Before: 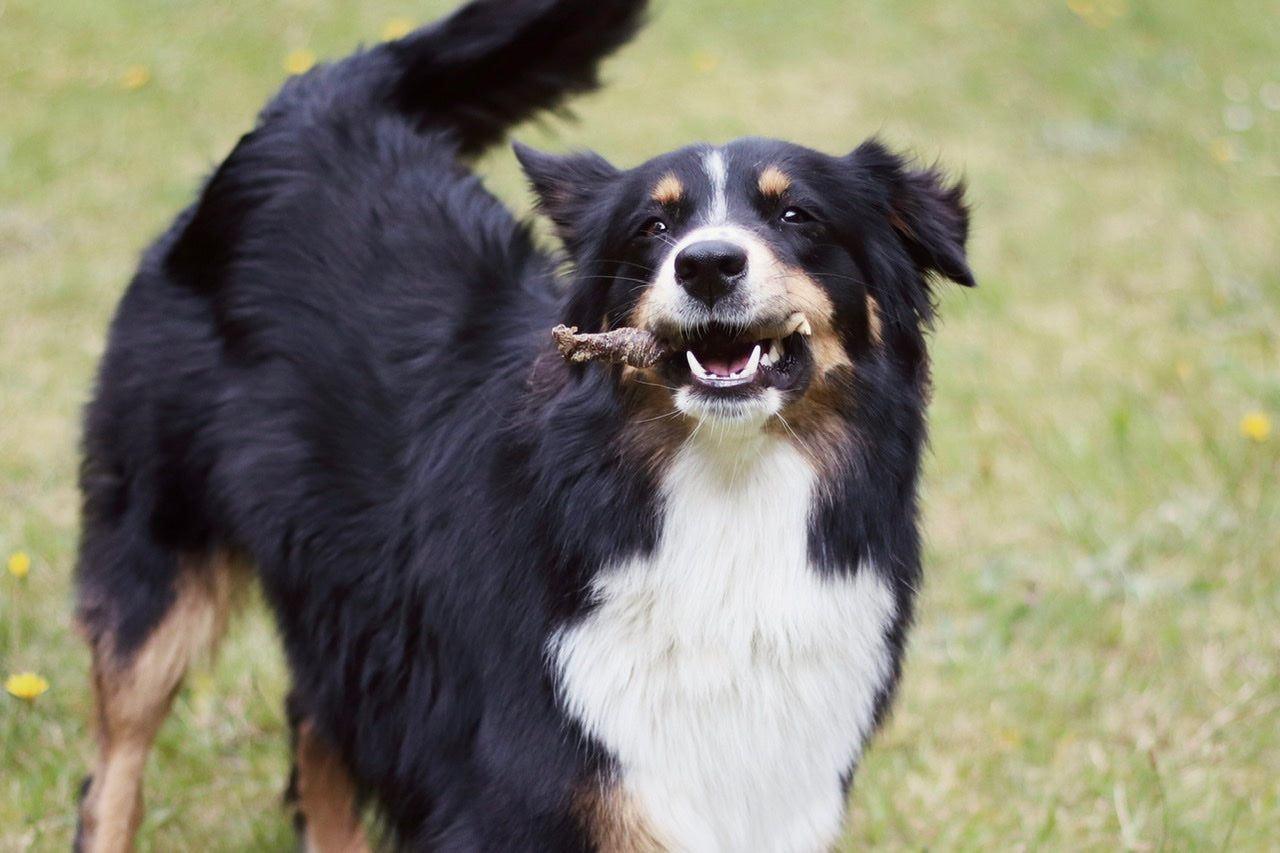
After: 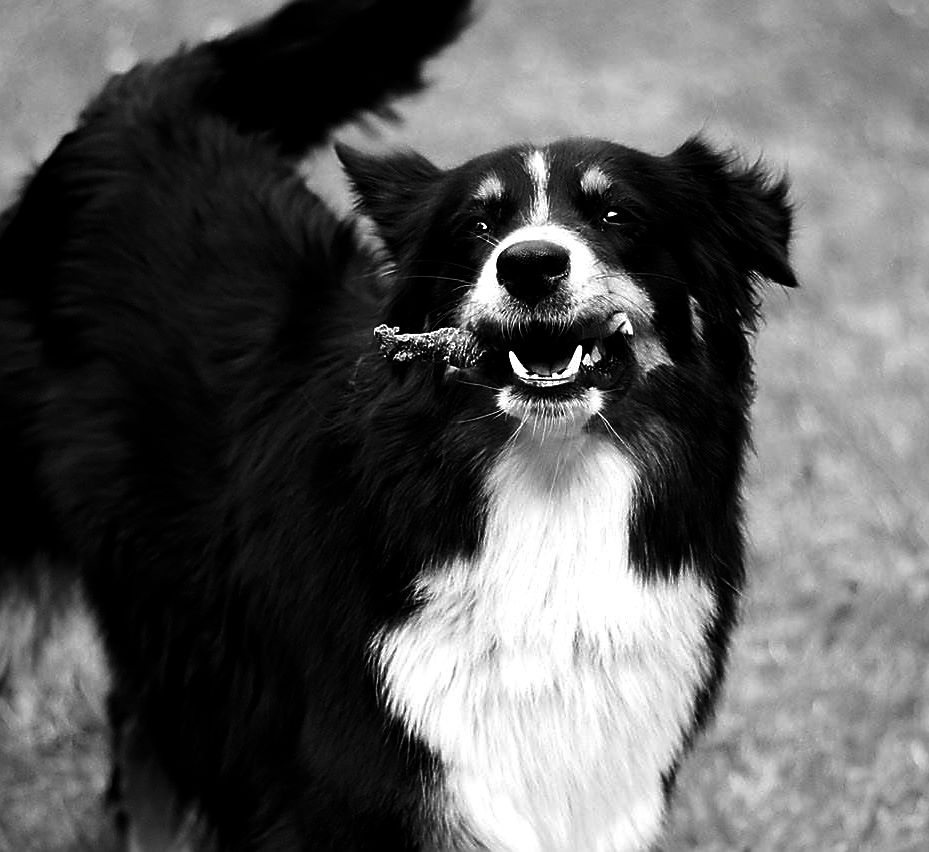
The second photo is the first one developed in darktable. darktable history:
color balance rgb: power › luminance 3.227%, power › hue 231.55°, global offset › luminance -0.866%, perceptual saturation grading › global saturation 0.772%, perceptual brilliance grading › highlights 10.198%, perceptual brilliance grading › mid-tones 5.153%, global vibrance 39.228%
contrast brightness saturation: contrast -0.032, brightness -0.57, saturation -0.998
sharpen: radius 1.357, amount 1.258, threshold 0.693
crop: left 13.907%, right 13.495%
